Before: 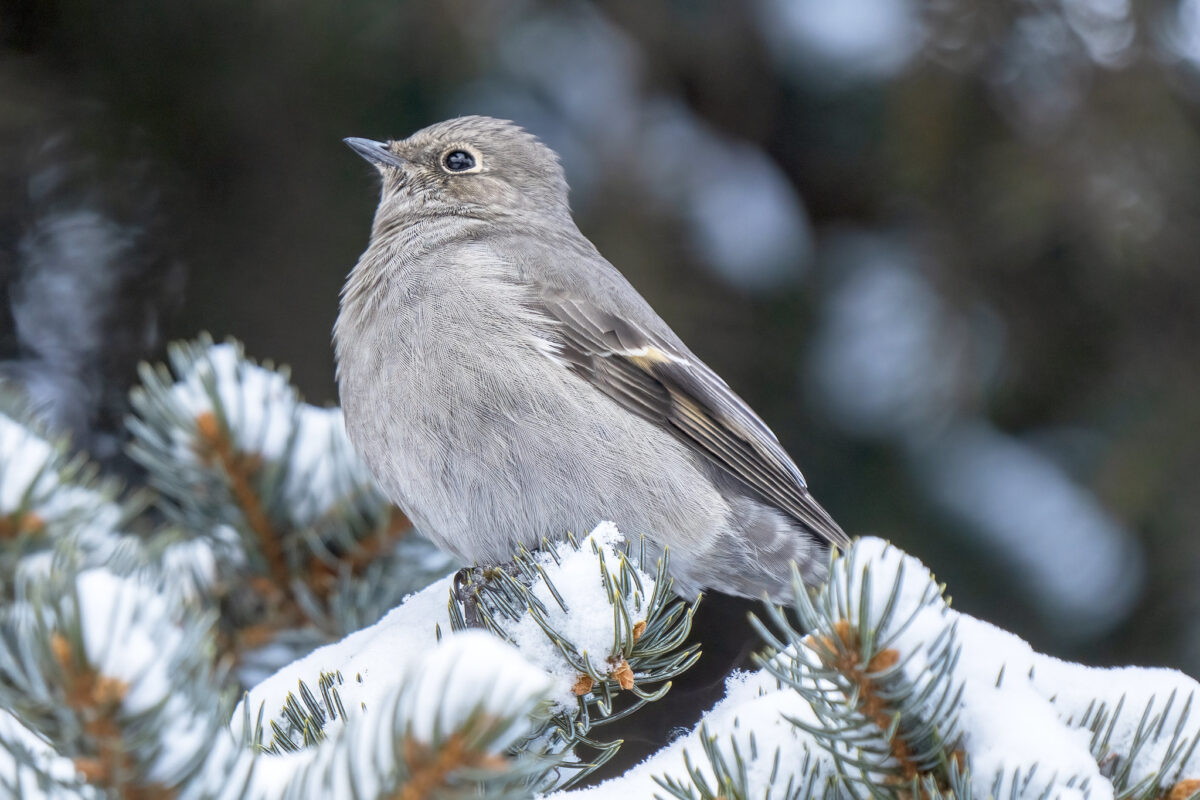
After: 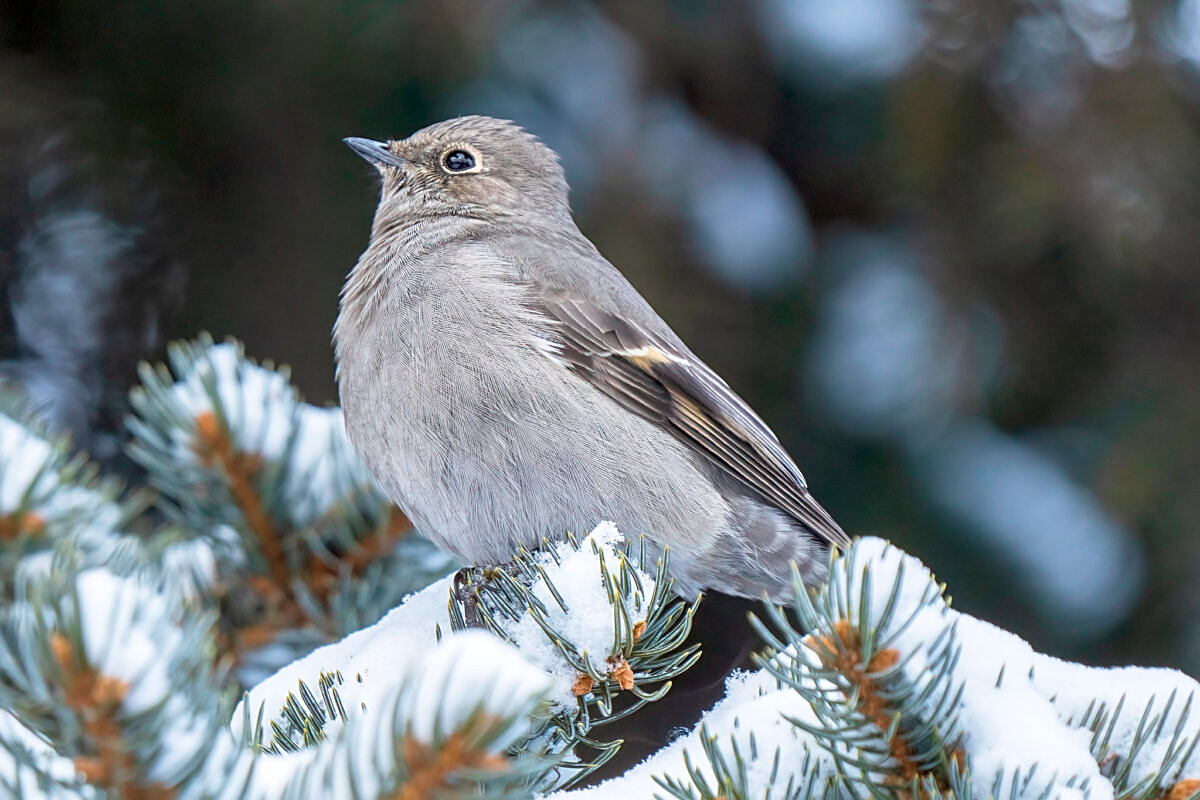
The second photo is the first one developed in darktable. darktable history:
sharpen: on, module defaults
velvia: strength 15%
